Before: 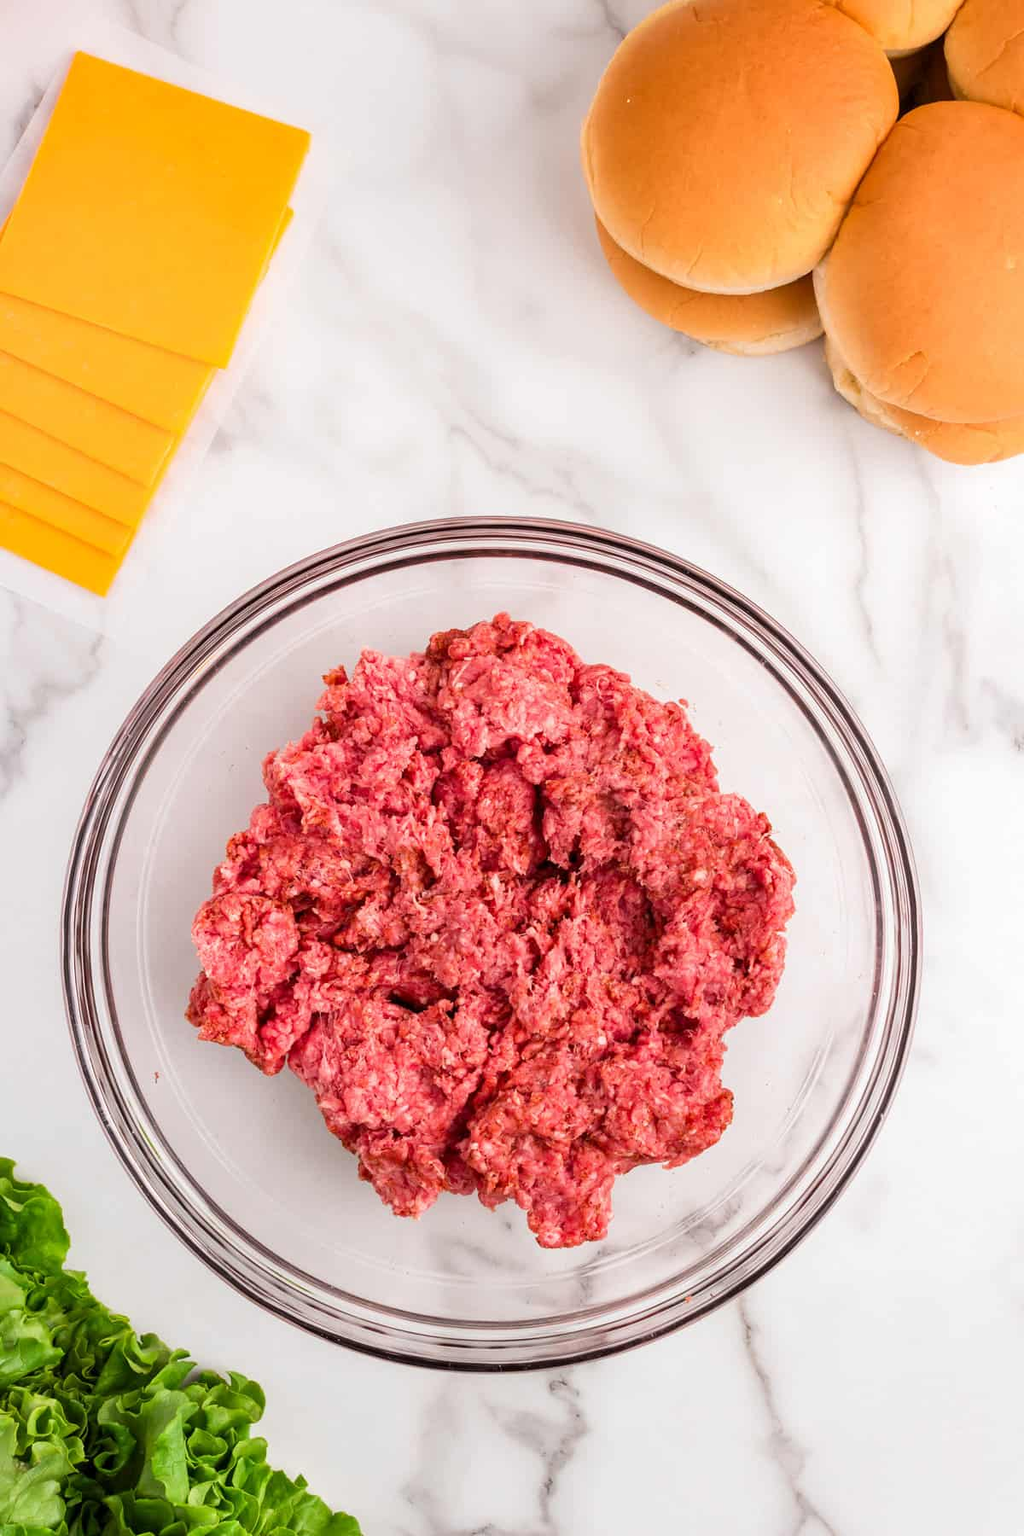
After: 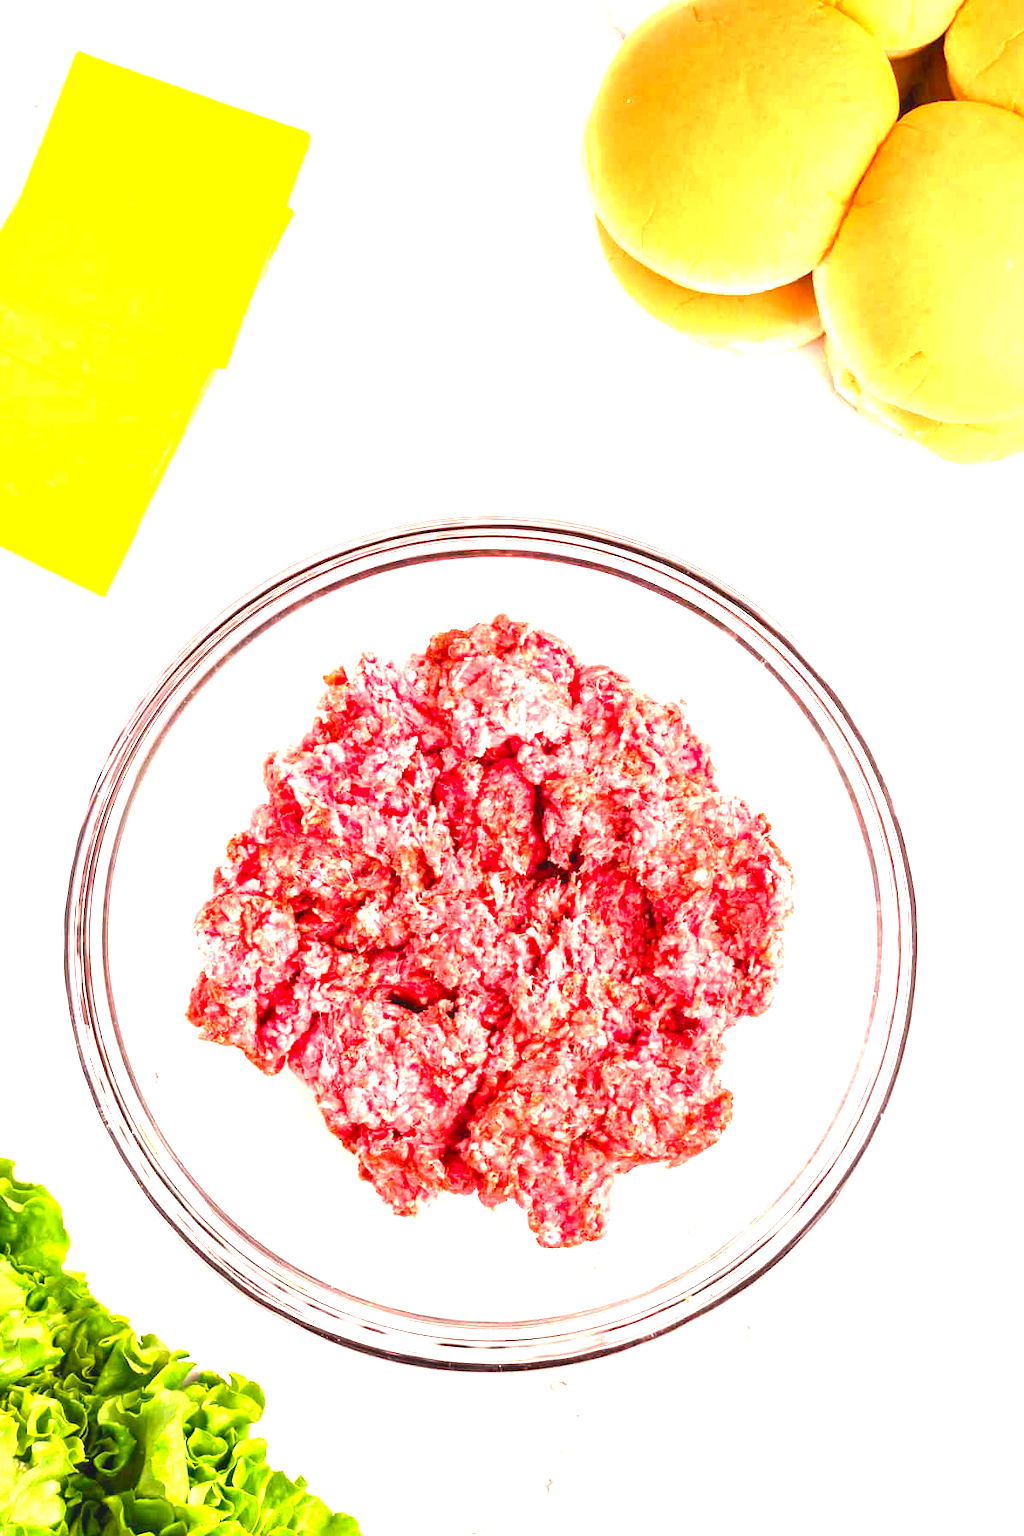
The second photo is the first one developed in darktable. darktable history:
local contrast: mode bilateral grid, contrast 15, coarseness 36, detail 105%, midtone range 0.2
exposure: black level correction 0, exposure 1.9 EV, compensate highlight preservation false
color balance rgb: shadows lift › chroma 2%, shadows lift › hue 247.2°, power › chroma 0.3%, power › hue 25.2°, highlights gain › chroma 3%, highlights gain › hue 60°, global offset › luminance 0.75%, perceptual saturation grading › global saturation 20%, perceptual saturation grading › highlights -20%, perceptual saturation grading › shadows 30%, global vibrance 20%
